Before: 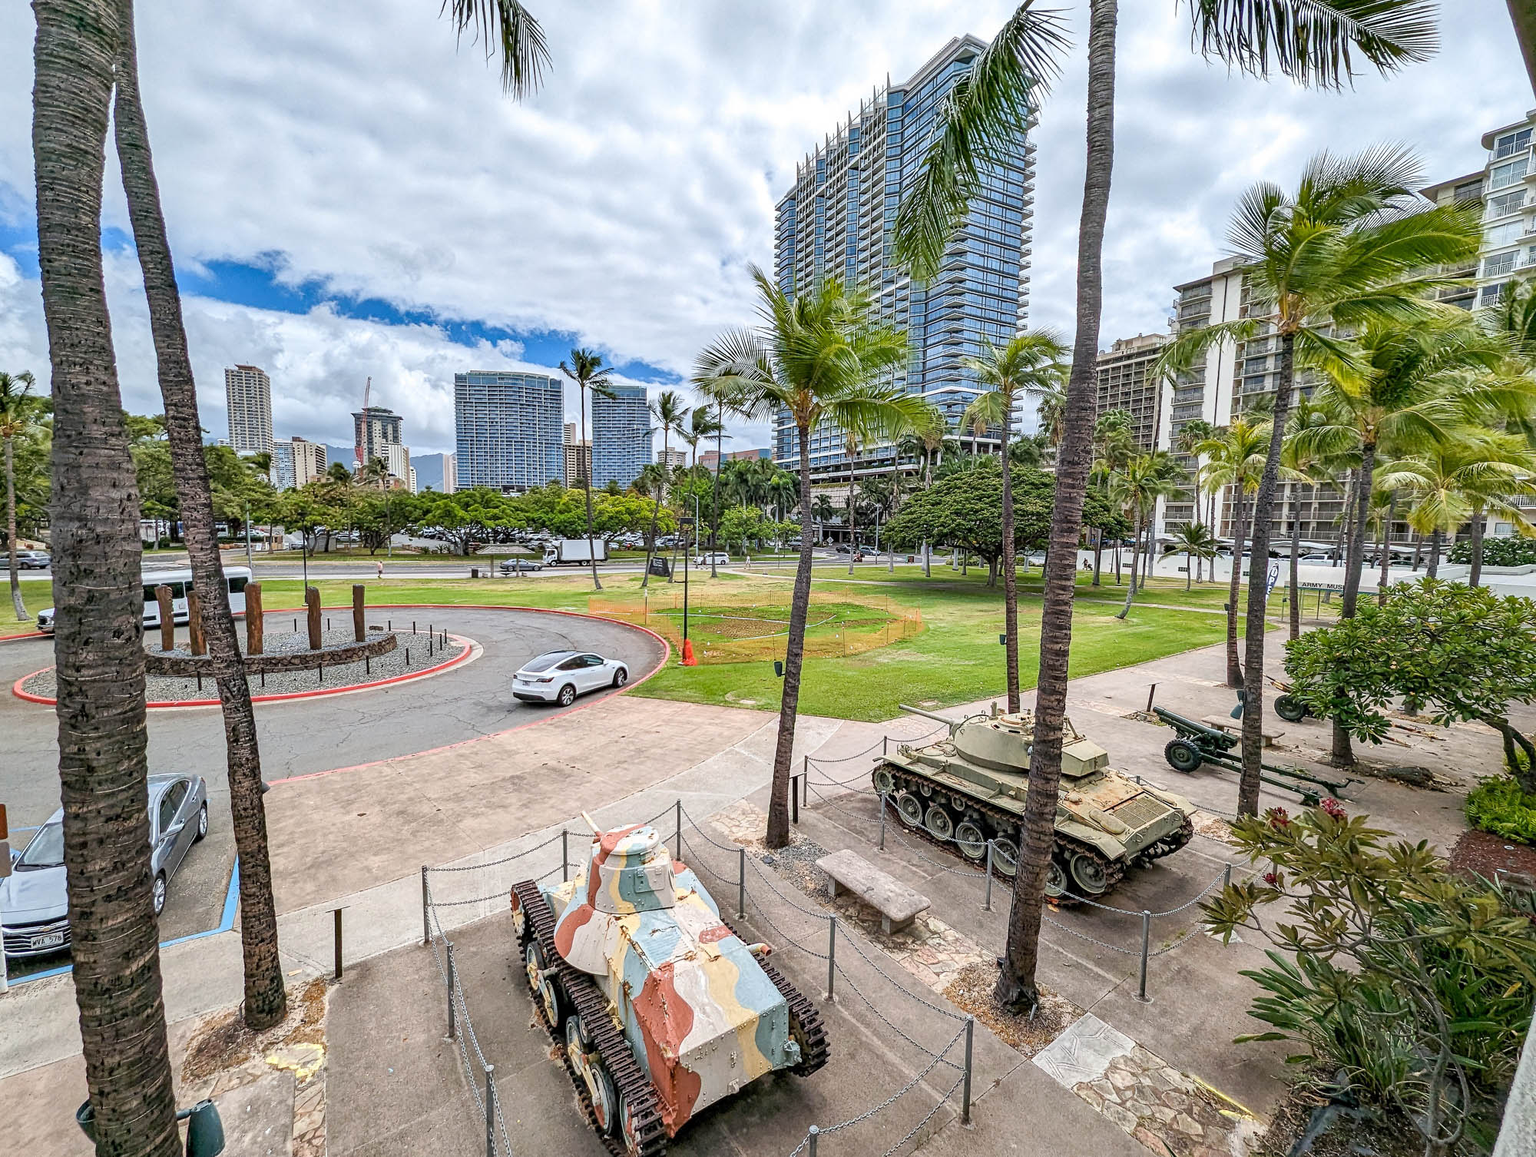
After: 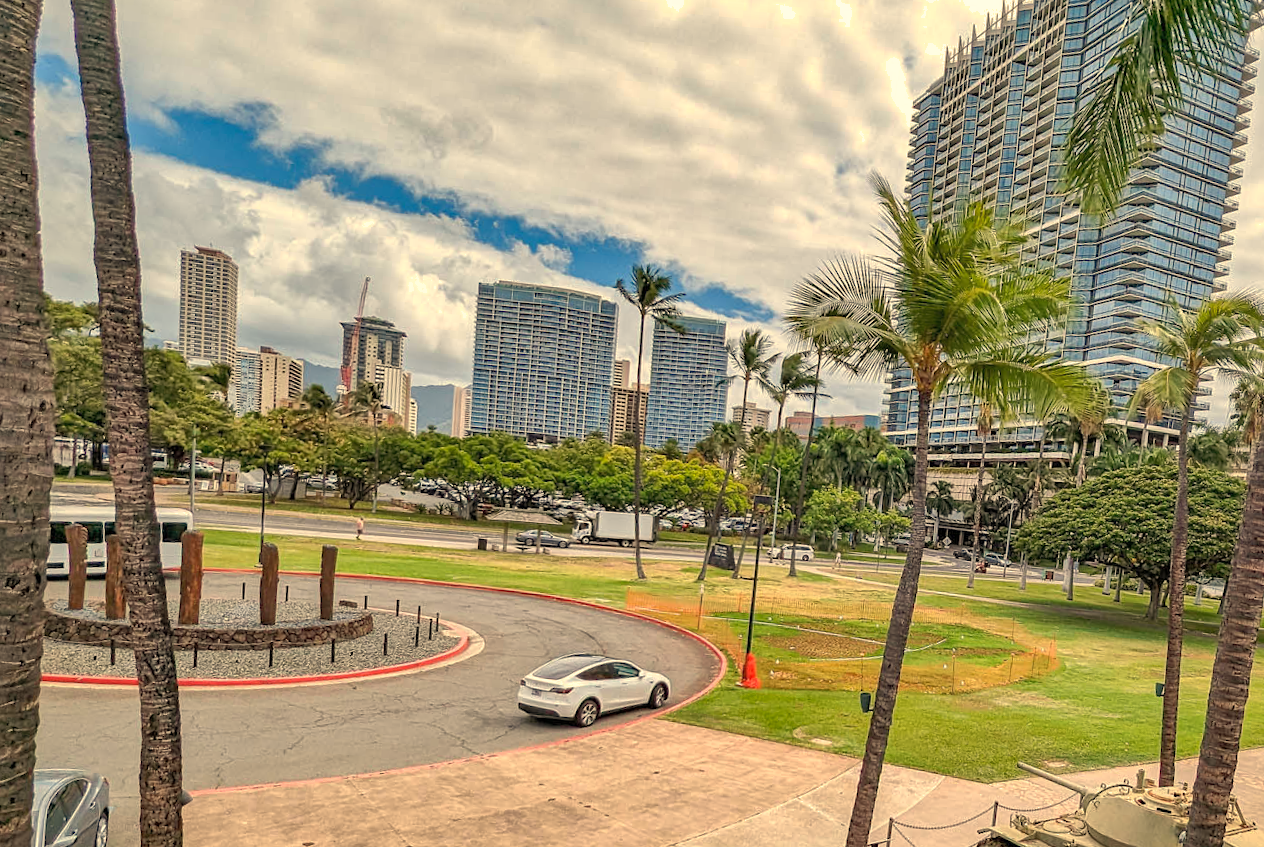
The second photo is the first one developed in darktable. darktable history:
white balance: red 1.123, blue 0.83
crop and rotate: angle -4.99°, left 2.122%, top 6.945%, right 27.566%, bottom 30.519%
shadows and highlights: on, module defaults
